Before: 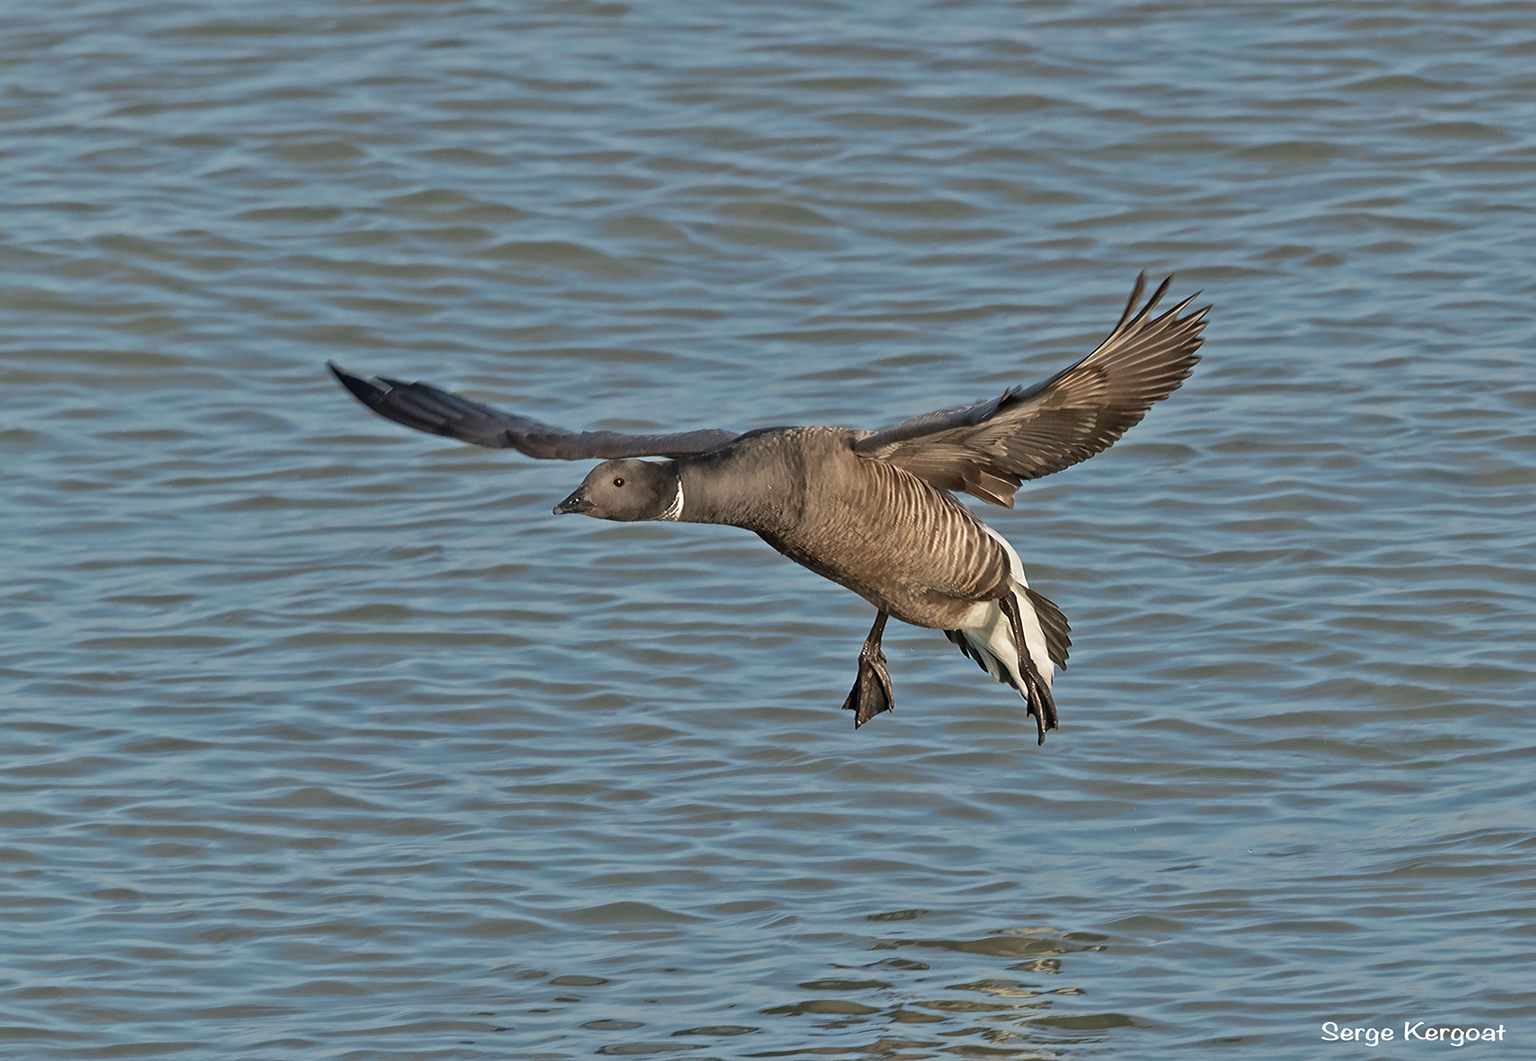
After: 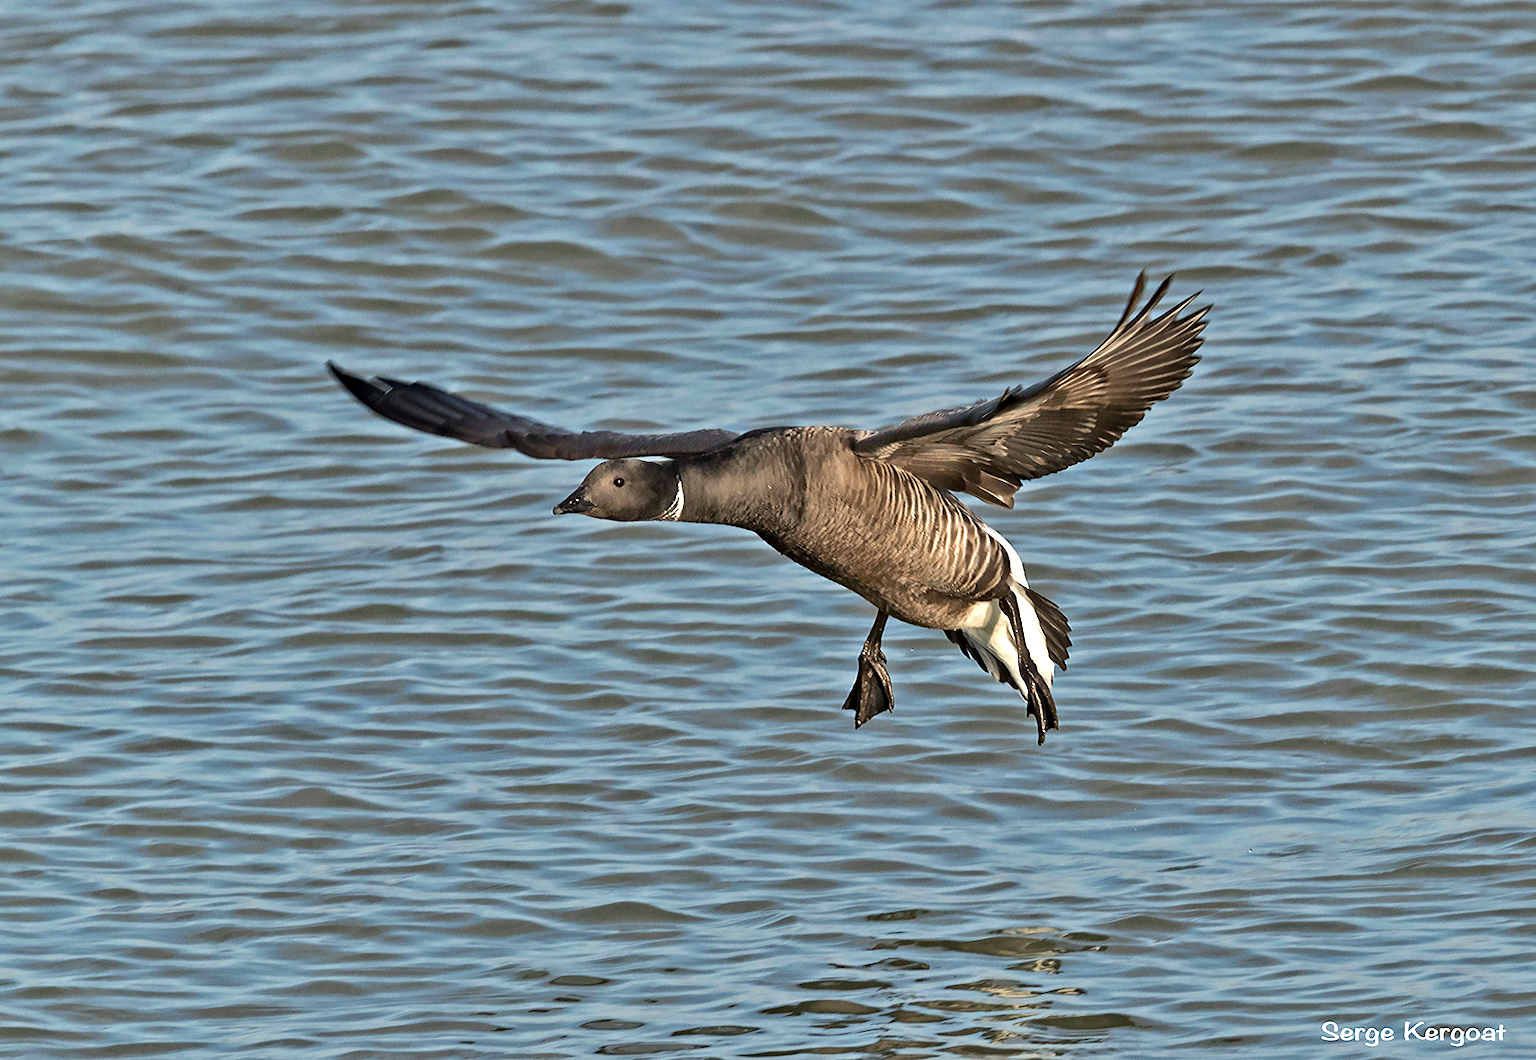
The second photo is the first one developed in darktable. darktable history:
haze removal: compatibility mode true, adaptive false
tone equalizer: -8 EV -0.75 EV, -7 EV -0.7 EV, -6 EV -0.6 EV, -5 EV -0.4 EV, -3 EV 0.4 EV, -2 EV 0.6 EV, -1 EV 0.7 EV, +0 EV 0.75 EV, edges refinement/feathering 500, mask exposure compensation -1.57 EV, preserve details no
